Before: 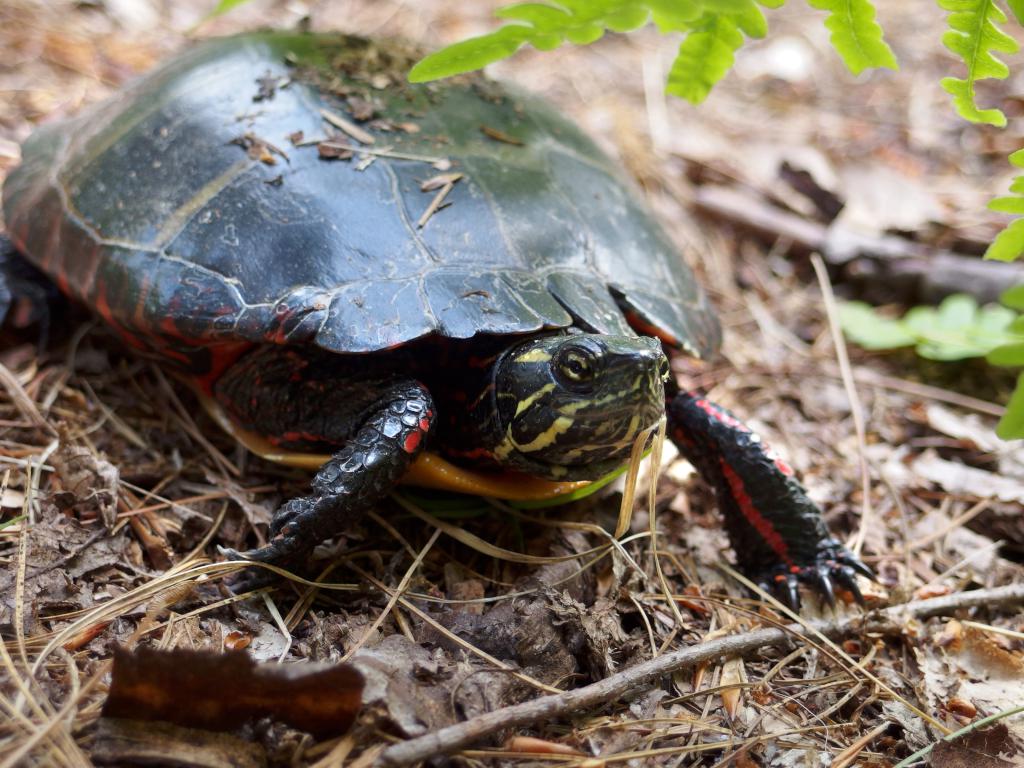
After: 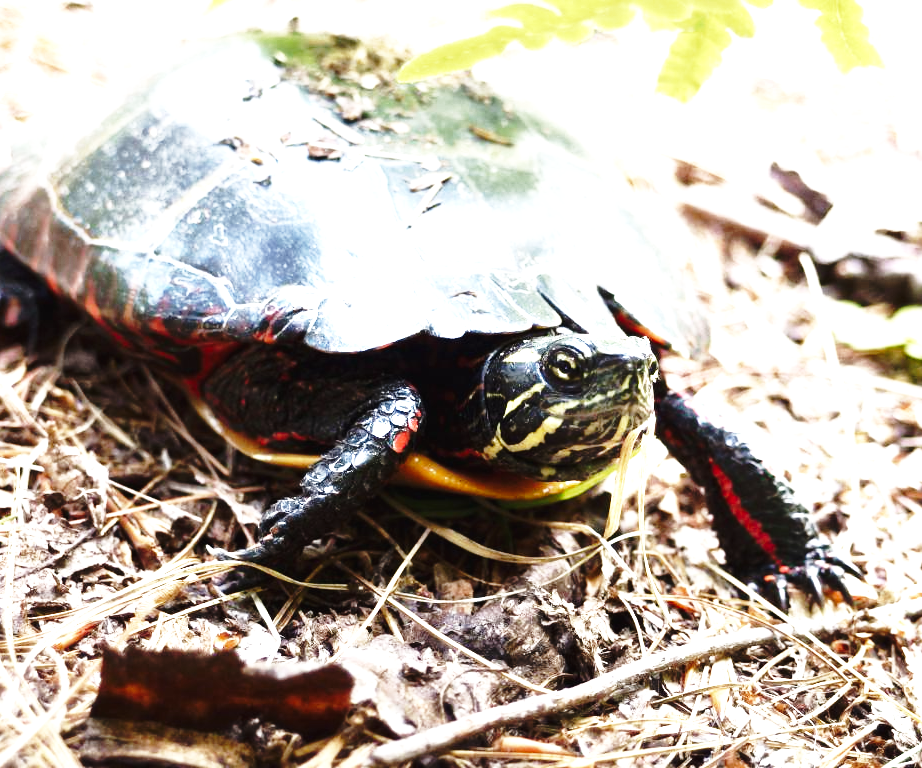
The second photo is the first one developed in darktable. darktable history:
exposure: black level correction -0.002, exposure 1.115 EV, compensate highlight preservation false
tone curve: curves: ch0 [(0, 0) (0.568, 0.517) (0.8, 0.717) (1, 1)]
base curve: curves: ch0 [(0, 0) (0.036, 0.037) (0.121, 0.228) (0.46, 0.76) (0.859, 0.983) (1, 1)], preserve colors none
crop and rotate: left 1.088%, right 8.807%
tone equalizer: -8 EV -0.75 EV, -7 EV -0.7 EV, -6 EV -0.6 EV, -5 EV -0.4 EV, -3 EV 0.4 EV, -2 EV 0.6 EV, -1 EV 0.7 EV, +0 EV 0.75 EV, edges refinement/feathering 500, mask exposure compensation -1.57 EV, preserve details no
